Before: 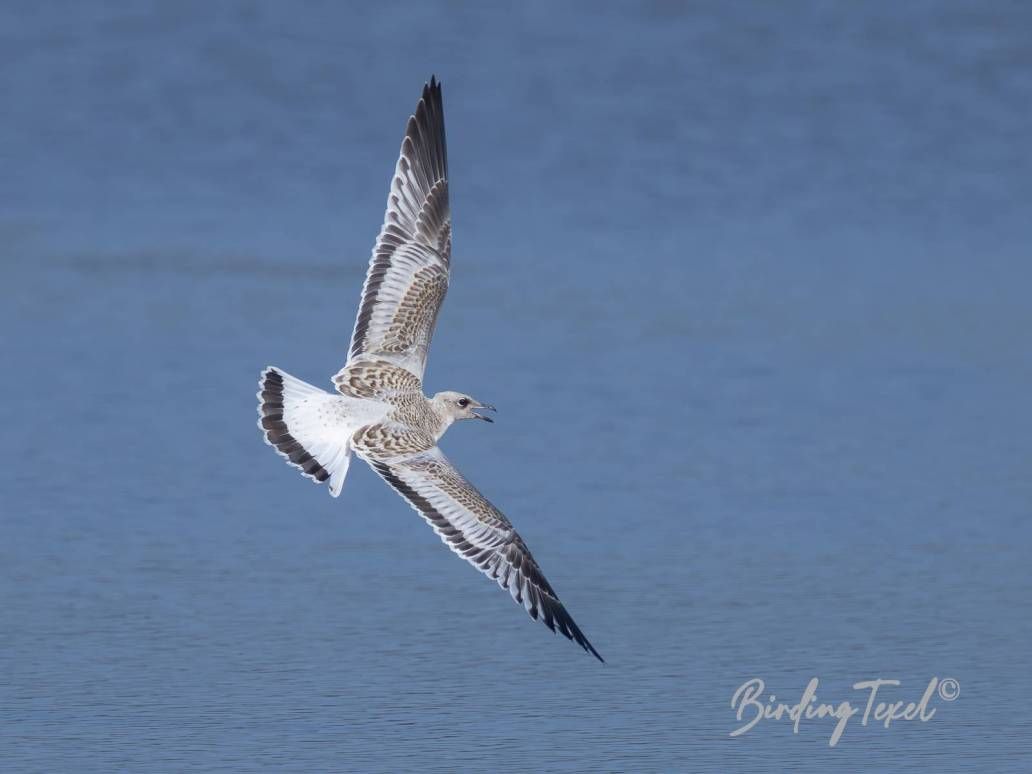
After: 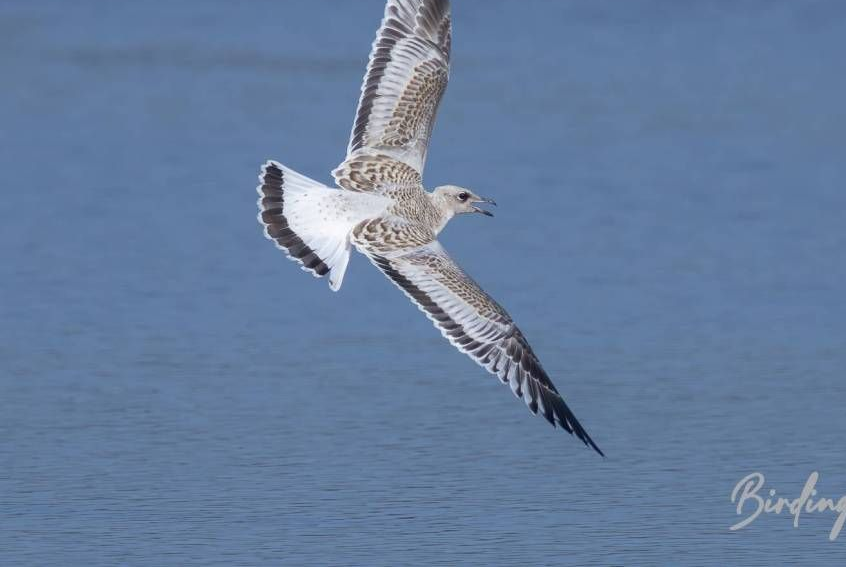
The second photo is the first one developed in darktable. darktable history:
crop: top 26.684%, right 18.005%
